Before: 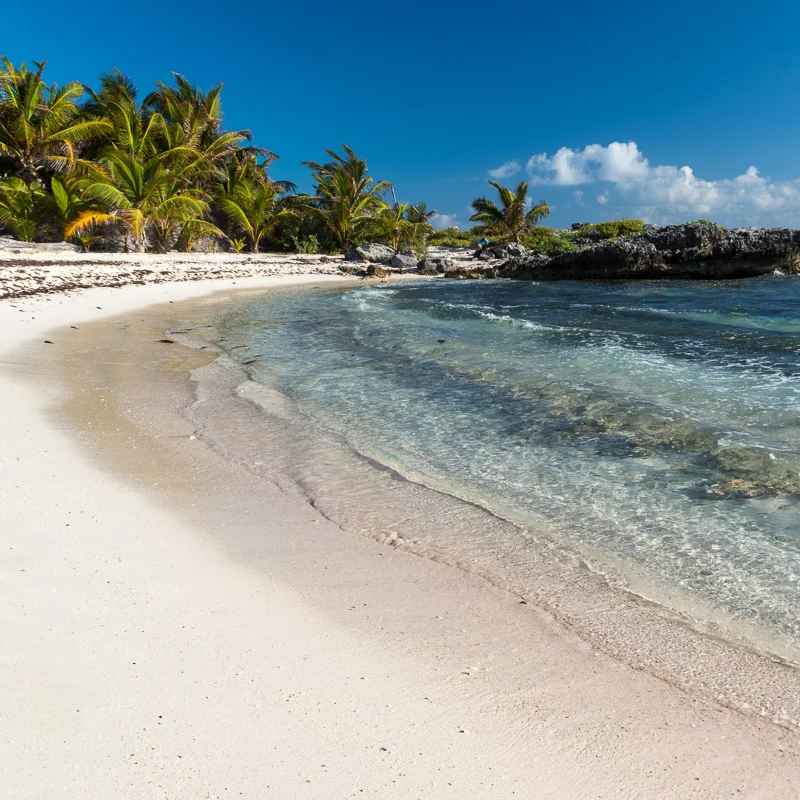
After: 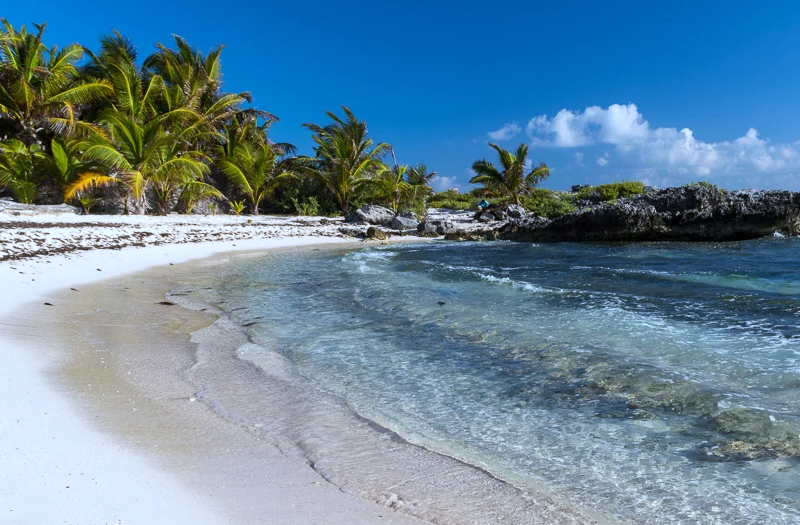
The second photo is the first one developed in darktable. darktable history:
white balance: red 0.926, green 1.003, blue 1.133
crop and rotate: top 4.848%, bottom 29.503%
